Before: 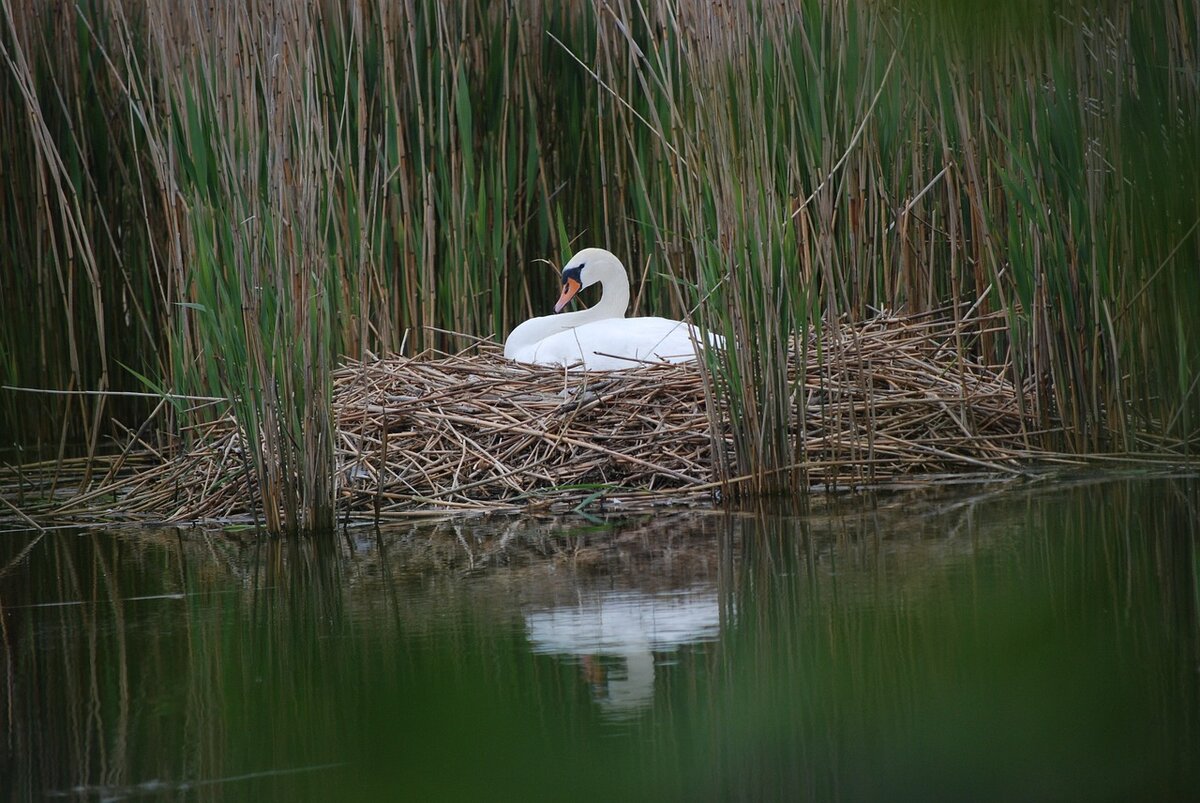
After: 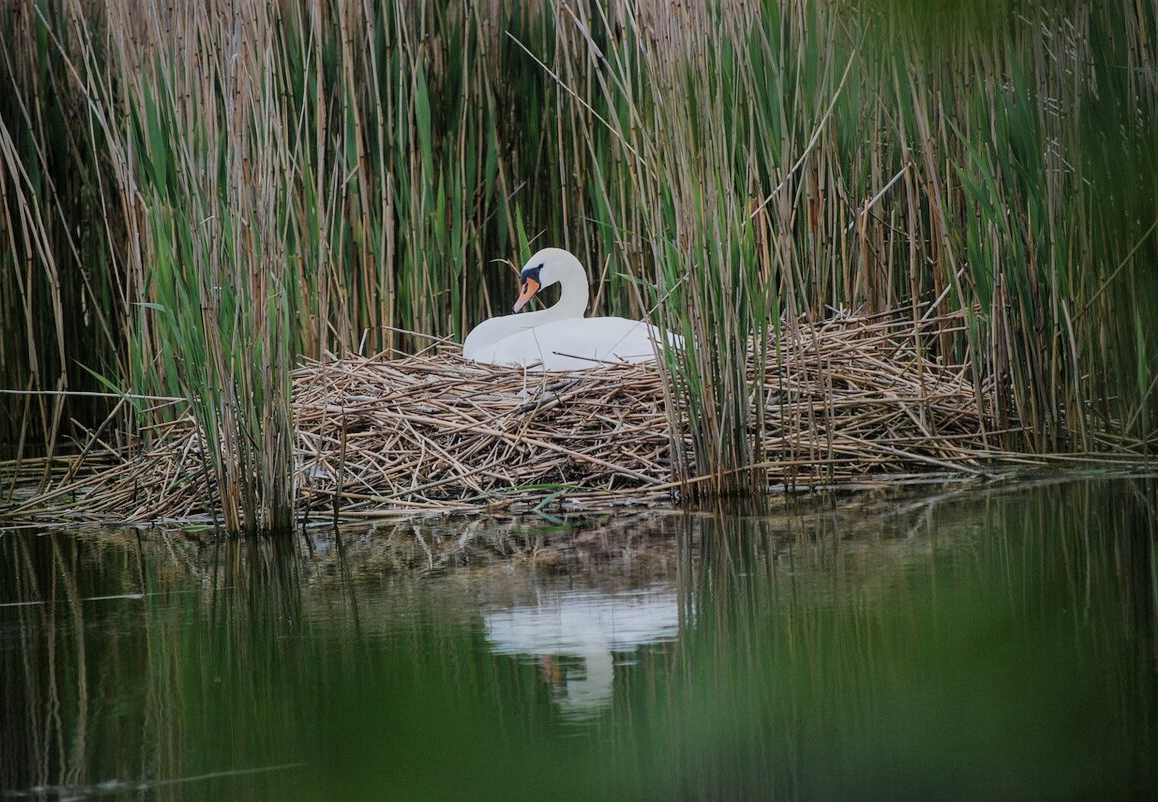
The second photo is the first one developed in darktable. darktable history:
local contrast: detail 109%
crop and rotate: left 3.428%
filmic rgb: black relative exposure -7.15 EV, white relative exposure 5.38 EV, threshold 2.99 EV, hardness 3.03, enable highlight reconstruction true
exposure: black level correction 0, exposure 0.596 EV, compensate highlight preservation false
